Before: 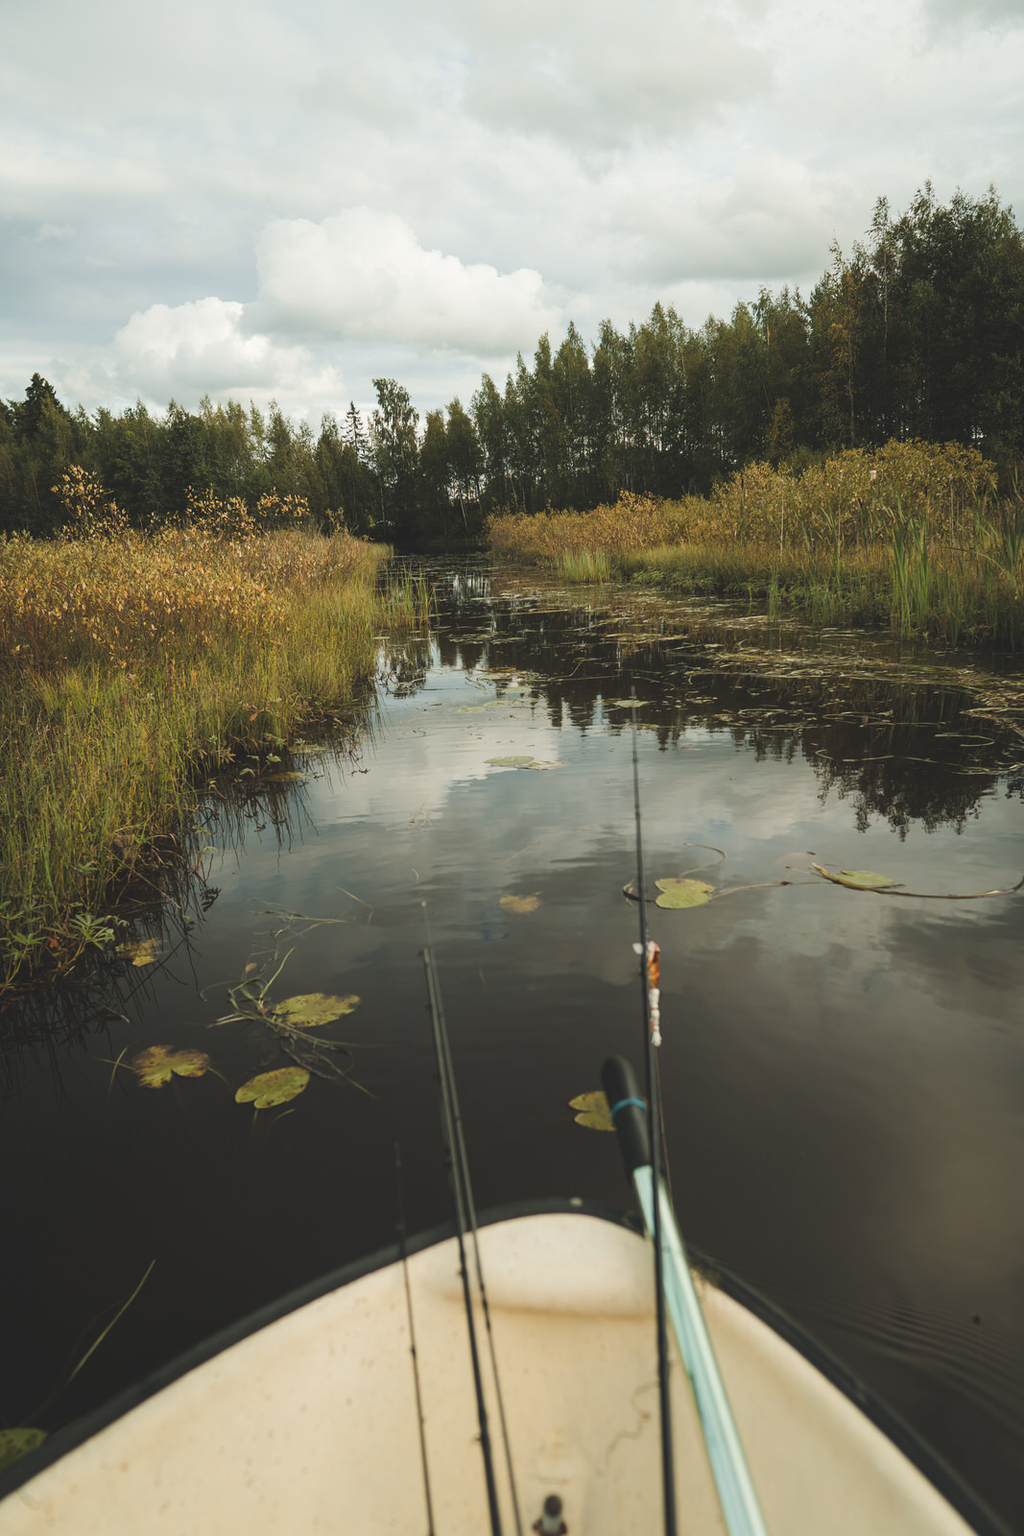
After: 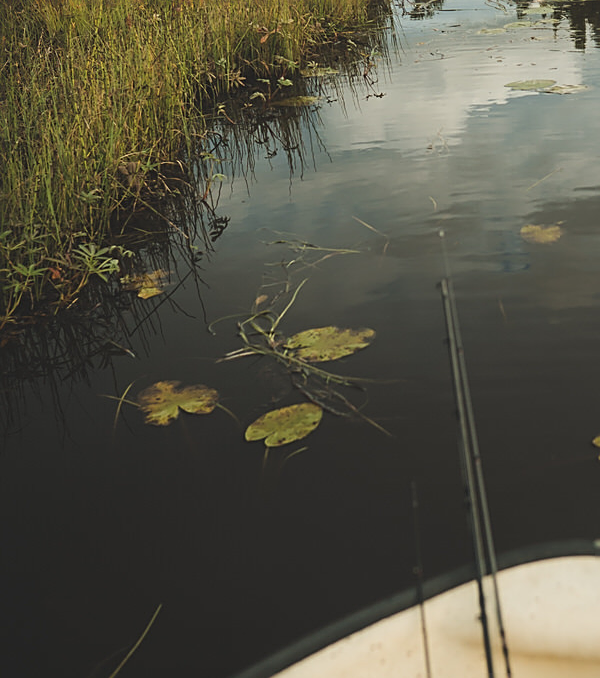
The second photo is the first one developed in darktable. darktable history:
crop: top 44.282%, right 43.711%, bottom 13.32%
sharpen: amount 0.594
